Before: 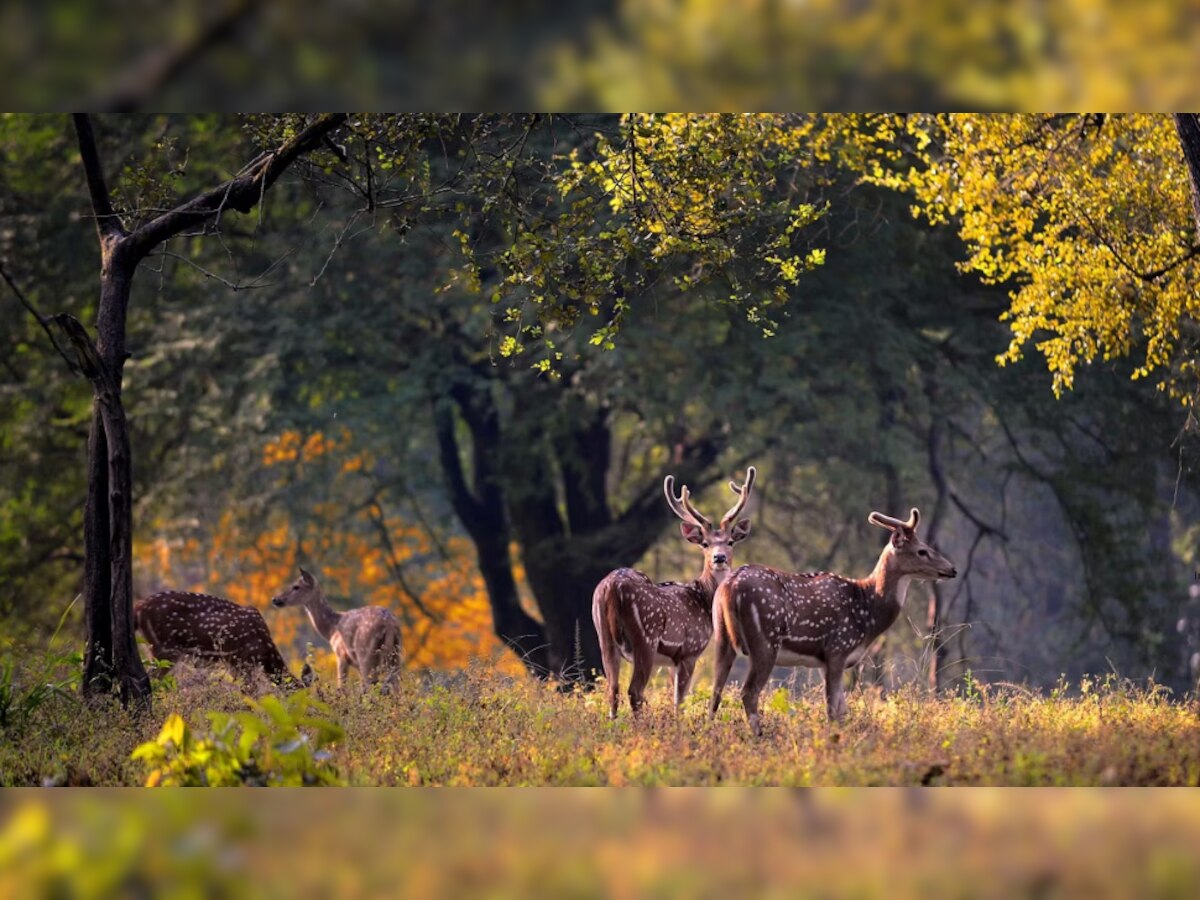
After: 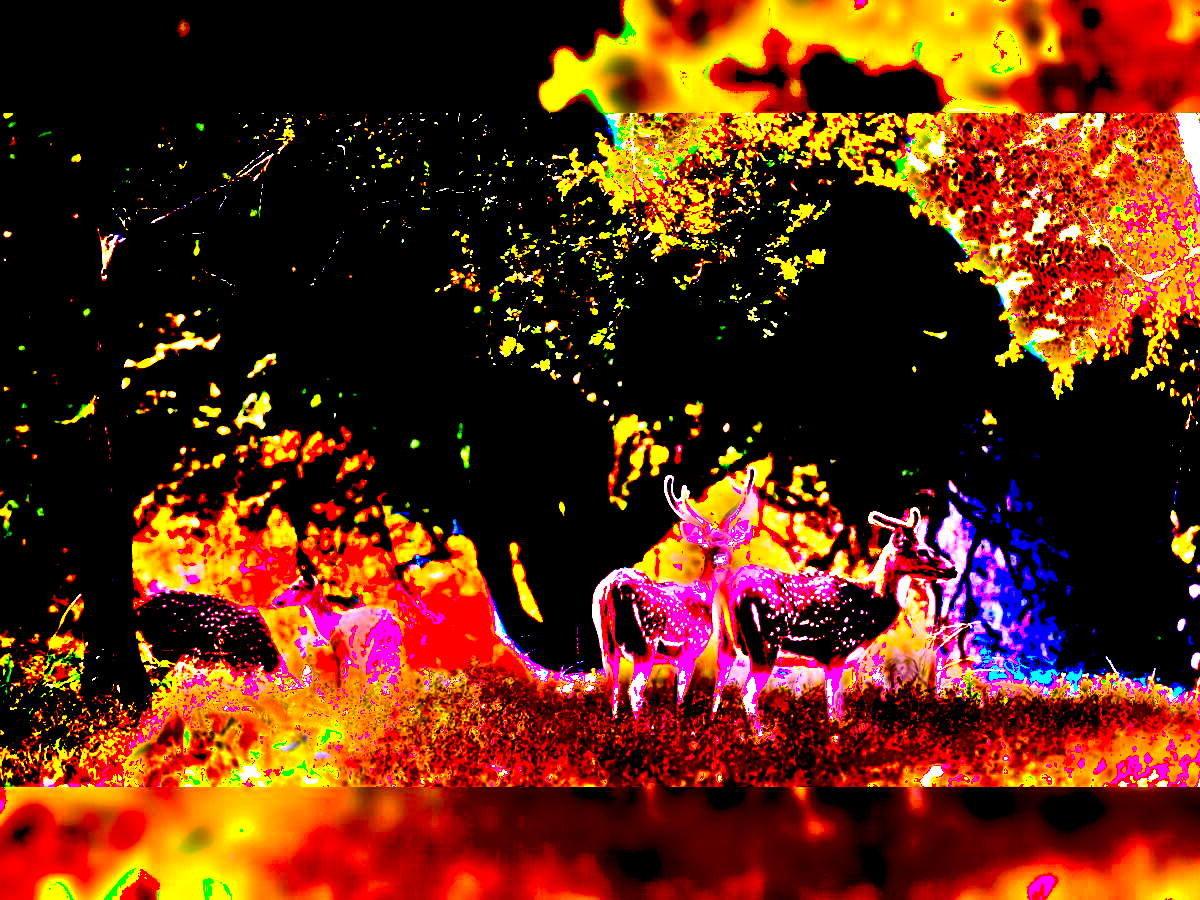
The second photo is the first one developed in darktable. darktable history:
bloom: size 5%, threshold 95%, strength 15%
exposure: black level correction 0.1, exposure 3 EV, compensate highlight preservation false
